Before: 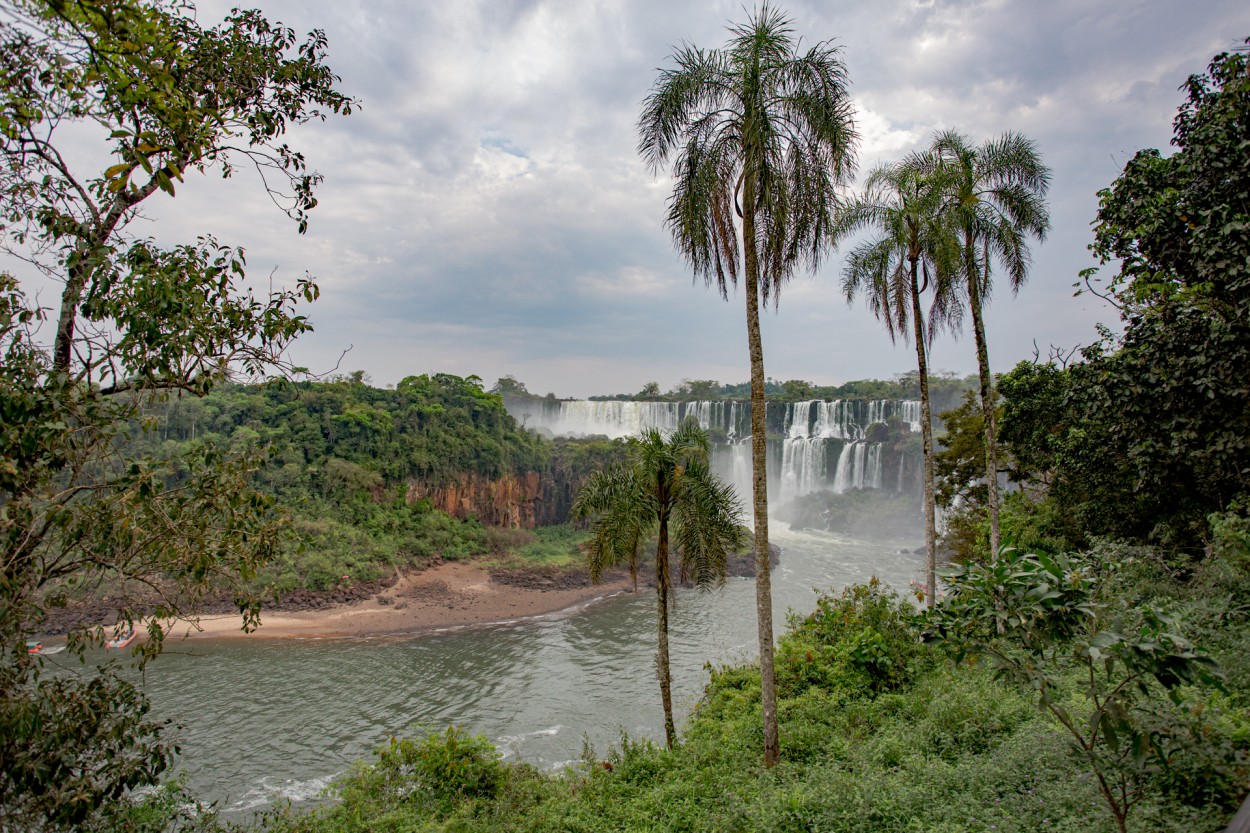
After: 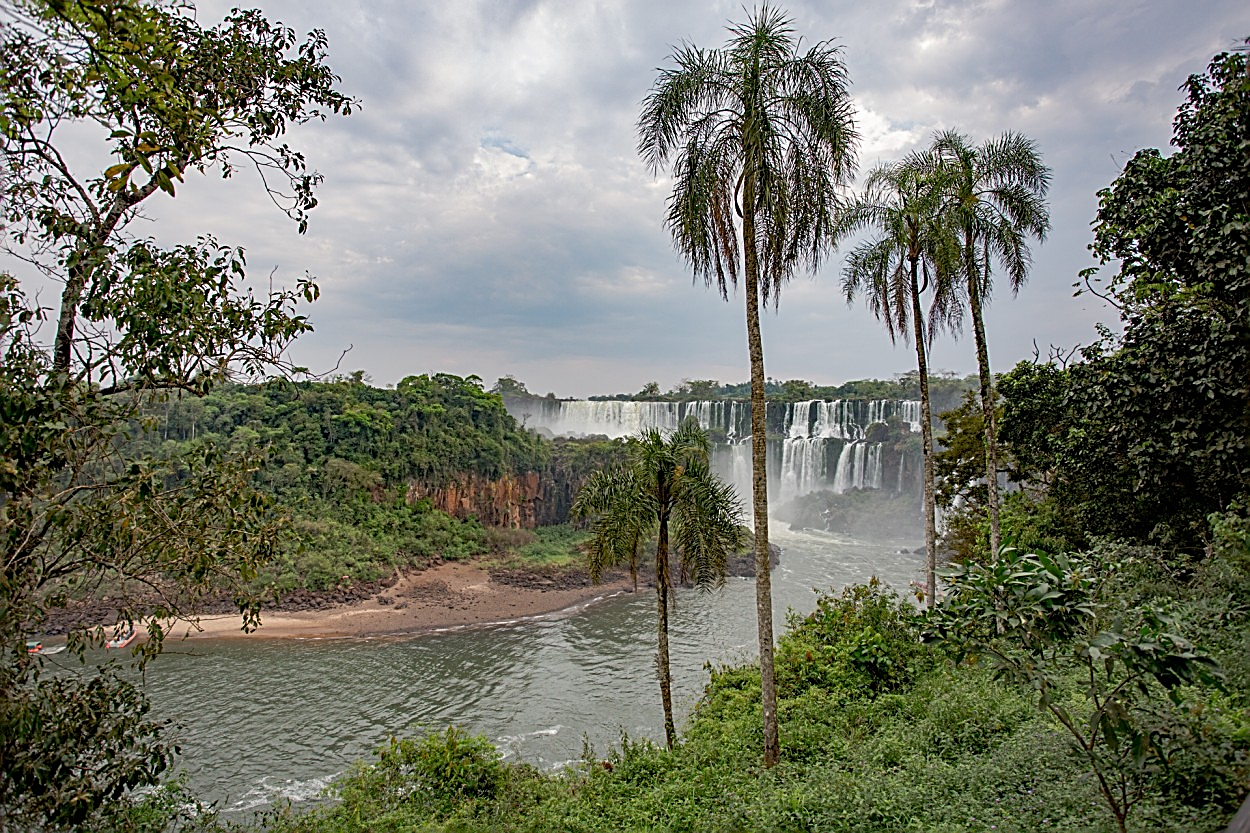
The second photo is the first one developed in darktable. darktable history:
sharpen: amount 1.016
